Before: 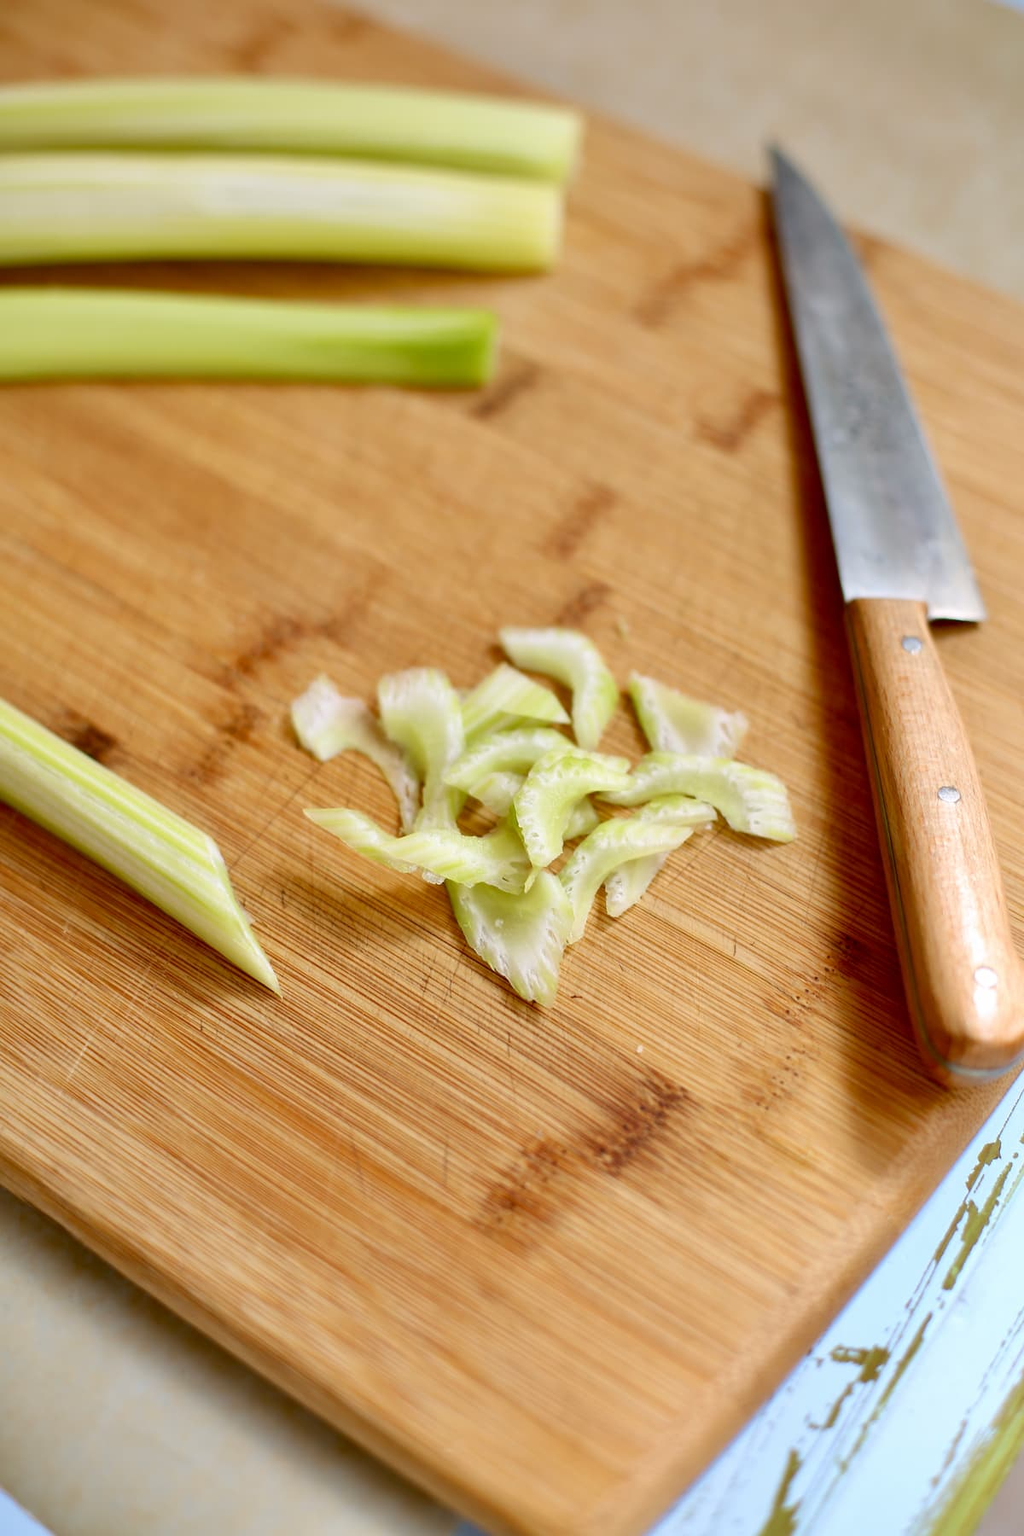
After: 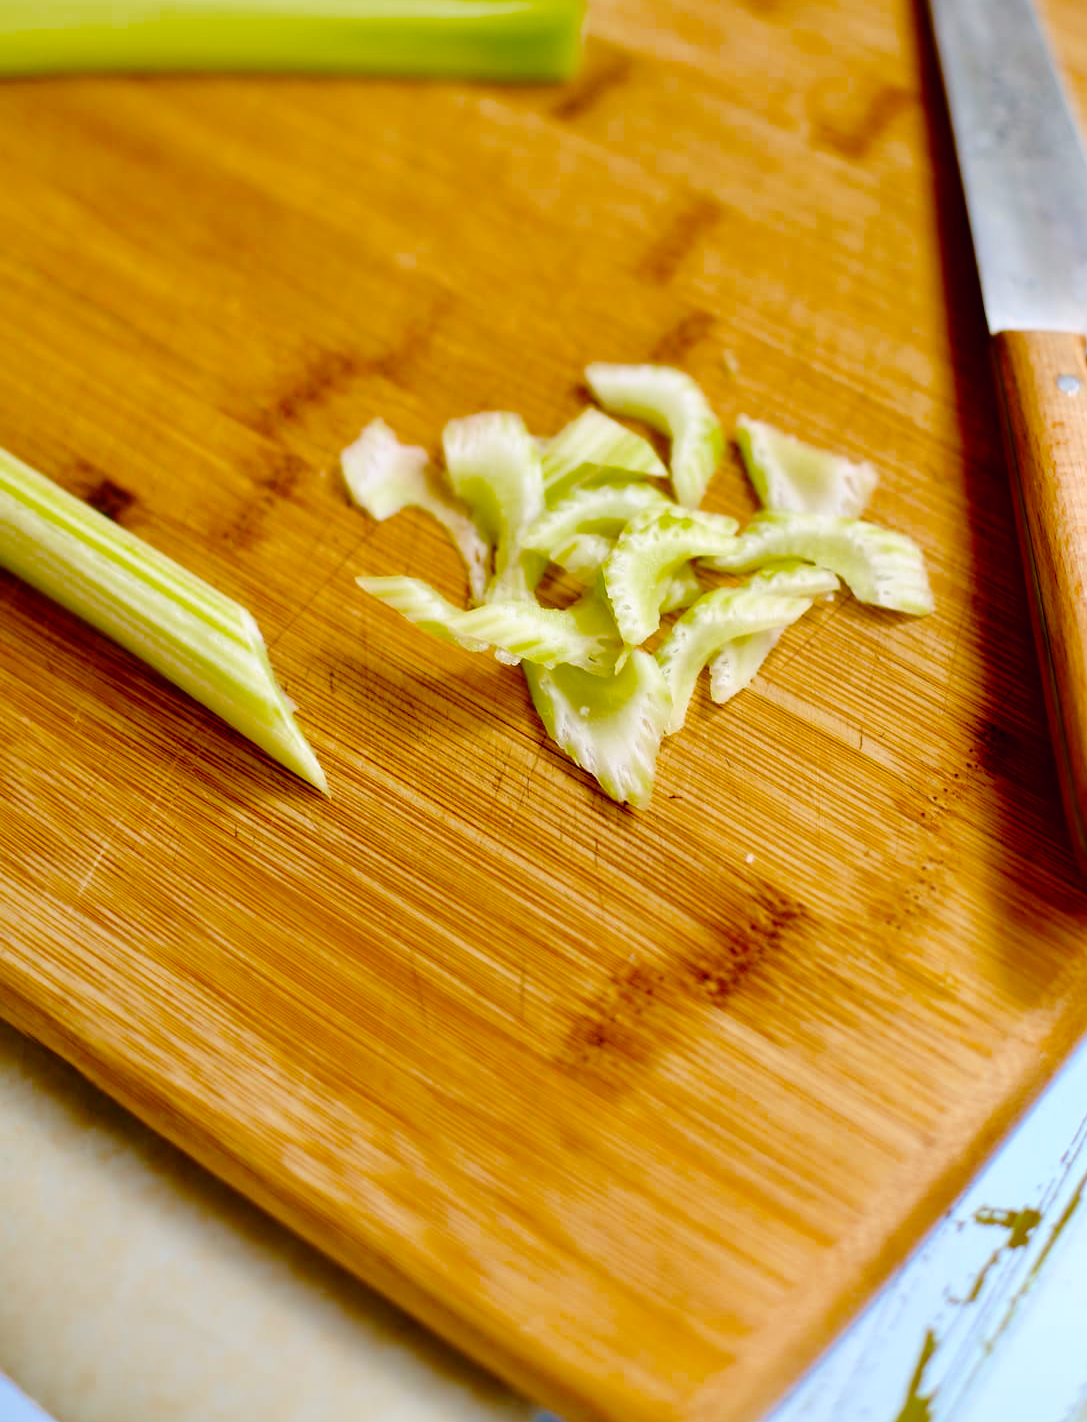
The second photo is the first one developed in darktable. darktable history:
local contrast: mode bilateral grid, contrast 20, coarseness 50, detail 102%, midtone range 0.2
crop: top 20.64%, right 9.374%, bottom 0.331%
color balance rgb: shadows lift › chroma 2.021%, shadows lift › hue 247.55°, perceptual saturation grading › global saturation 30.146%, saturation formula JzAzBz (2021)
tone curve: curves: ch0 [(0, 0) (0.003, 0.01) (0.011, 0.01) (0.025, 0.011) (0.044, 0.019) (0.069, 0.032) (0.1, 0.054) (0.136, 0.088) (0.177, 0.138) (0.224, 0.214) (0.277, 0.297) (0.335, 0.391) (0.399, 0.469) (0.468, 0.551) (0.543, 0.622) (0.623, 0.699) (0.709, 0.775) (0.801, 0.85) (0.898, 0.929) (1, 1)], preserve colors none
